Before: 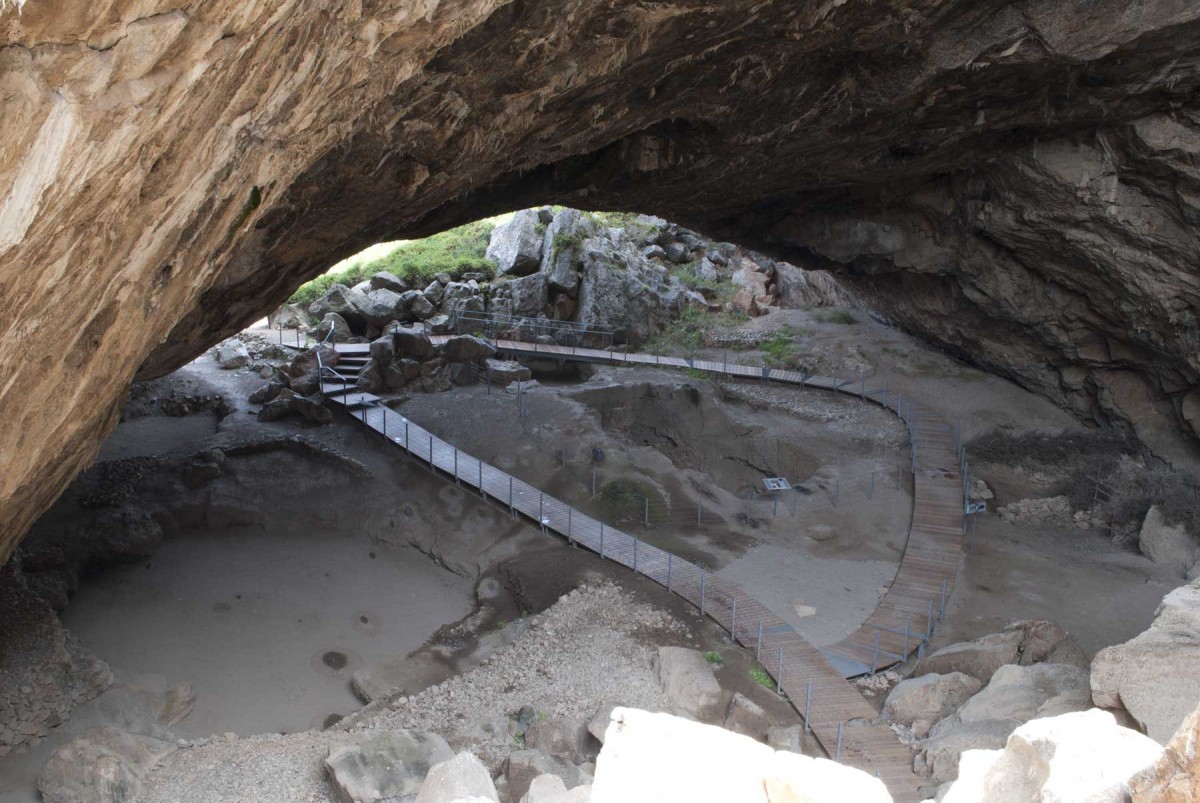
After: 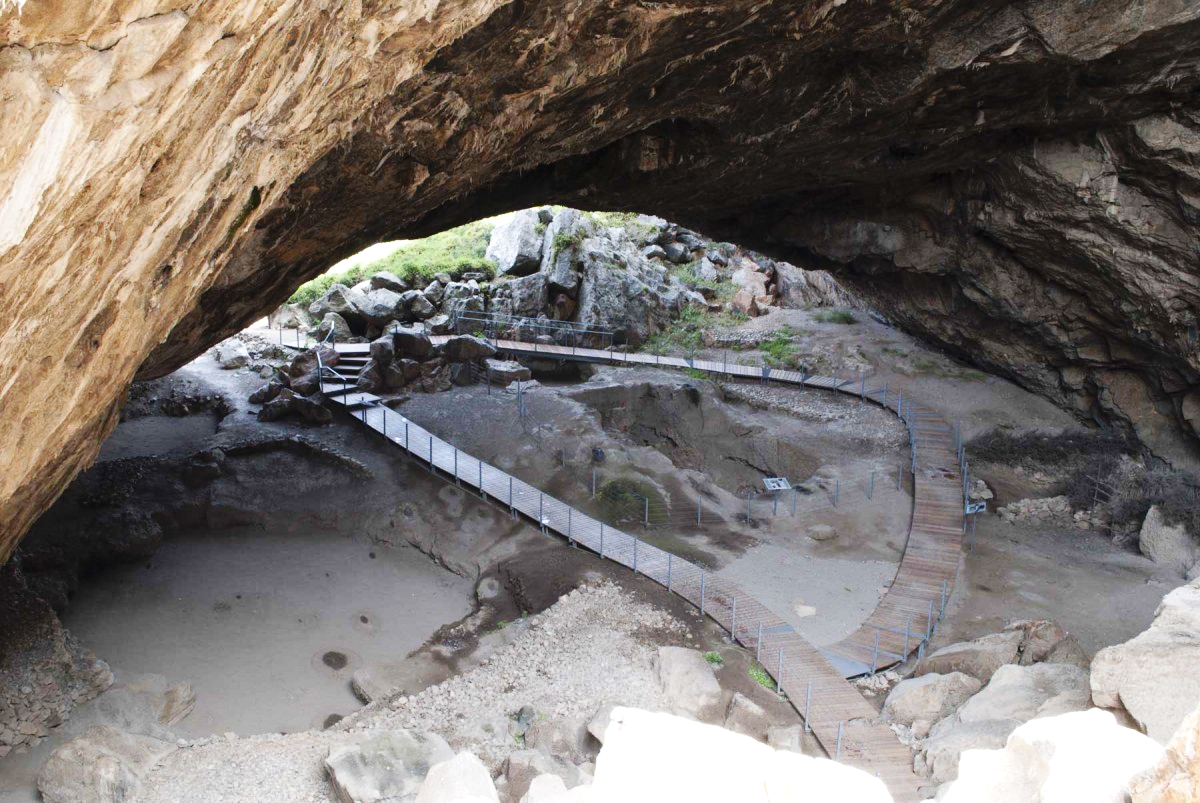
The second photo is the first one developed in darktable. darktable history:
base curve: curves: ch0 [(0, 0) (0.032, 0.025) (0.121, 0.166) (0.206, 0.329) (0.605, 0.79) (1, 1)], preserve colors none
exposure: exposure 0.29 EV, compensate highlight preservation false
